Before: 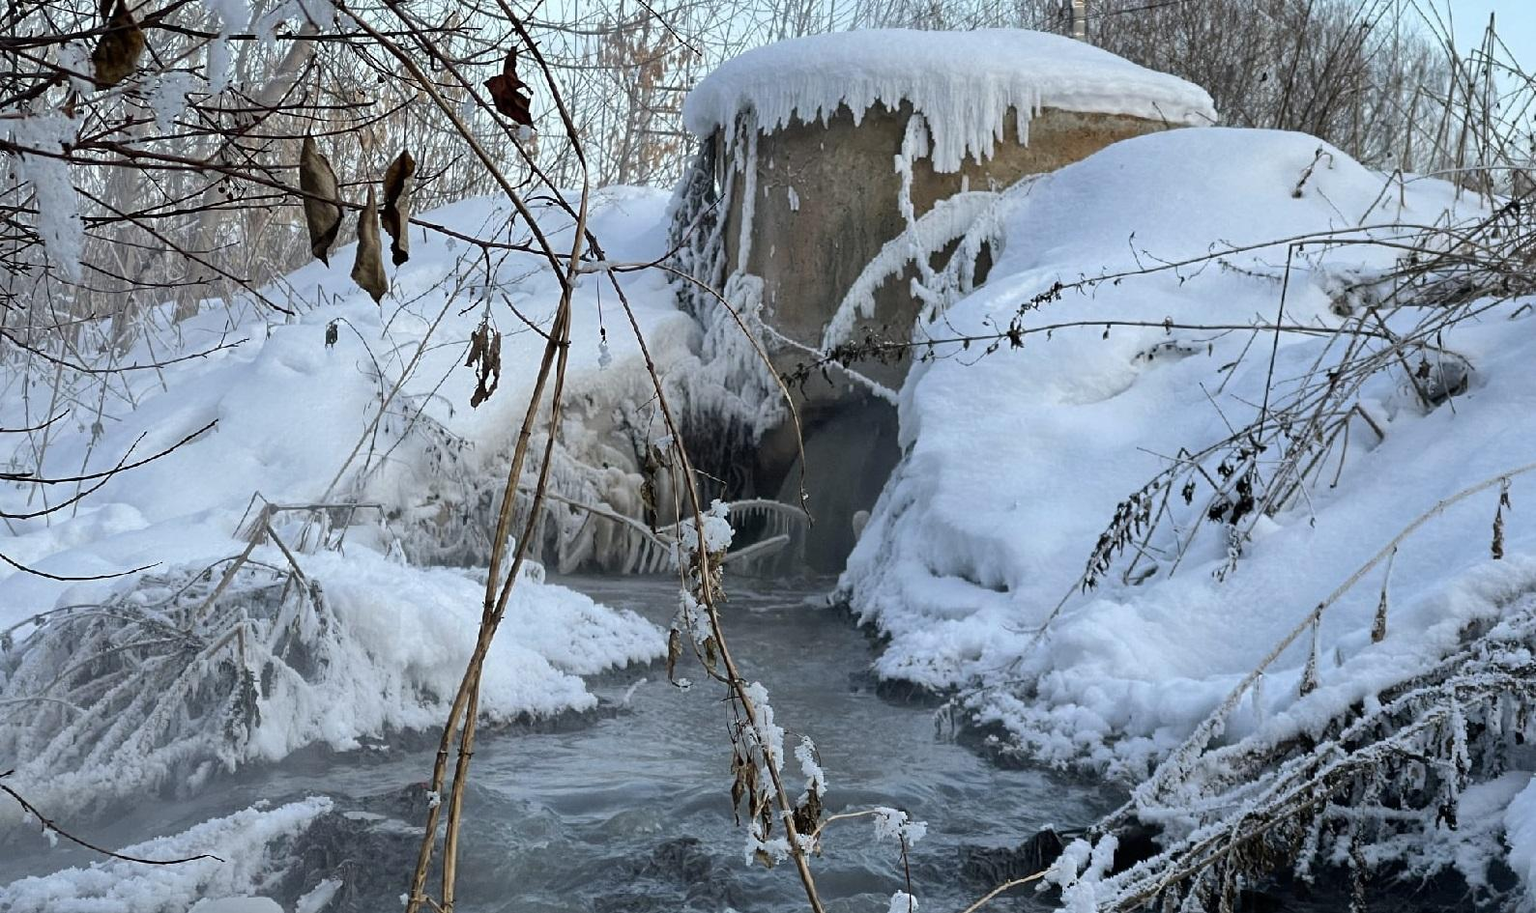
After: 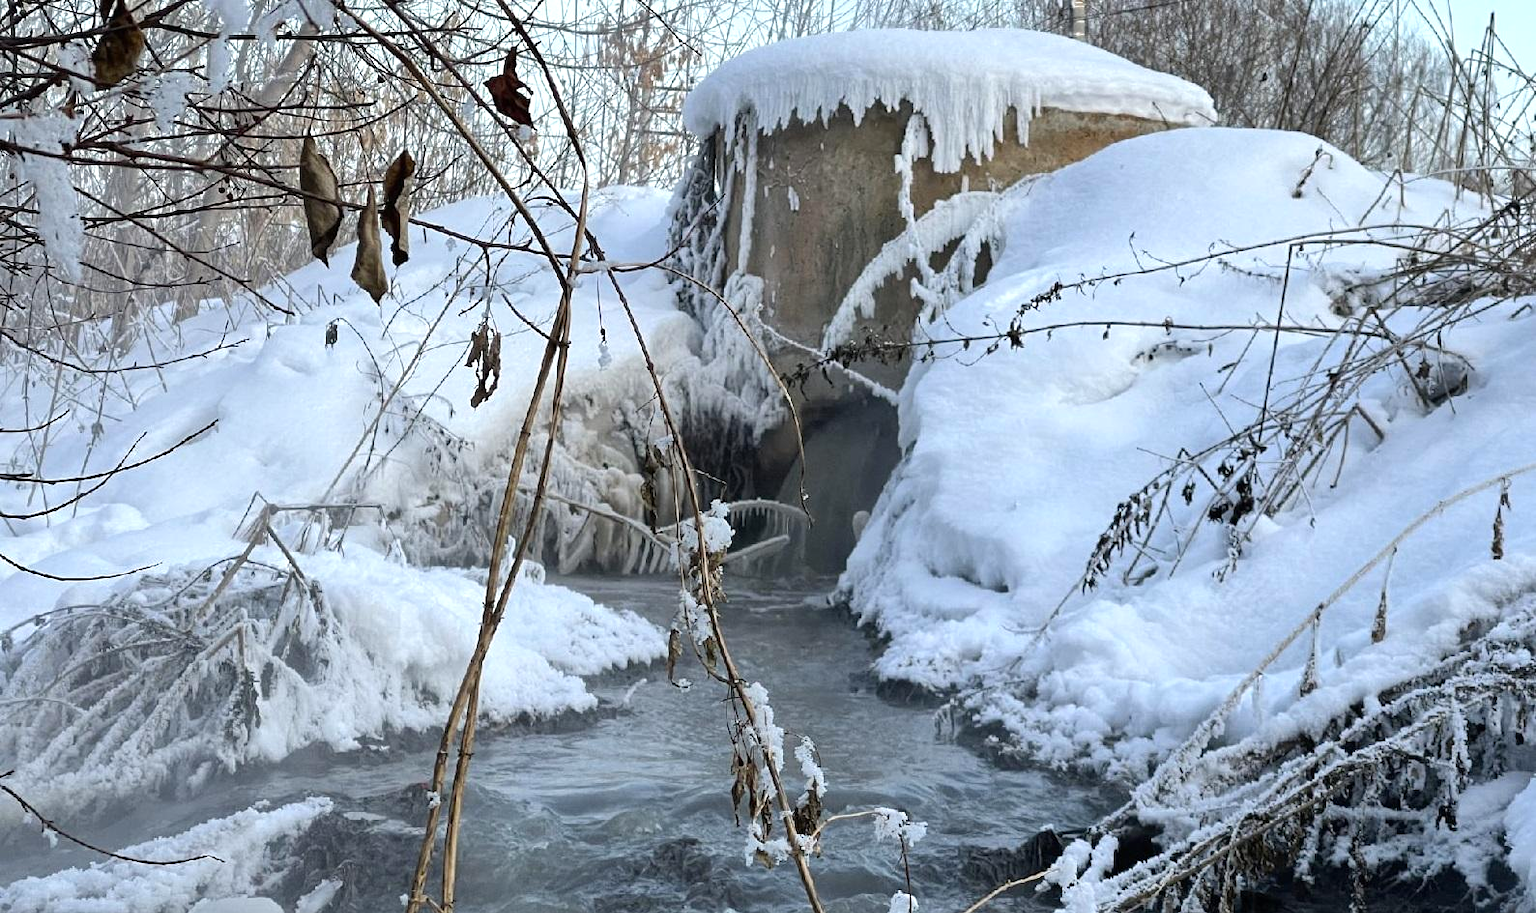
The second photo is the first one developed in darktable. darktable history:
exposure: black level correction 0, exposure 0.395 EV, compensate highlight preservation false
